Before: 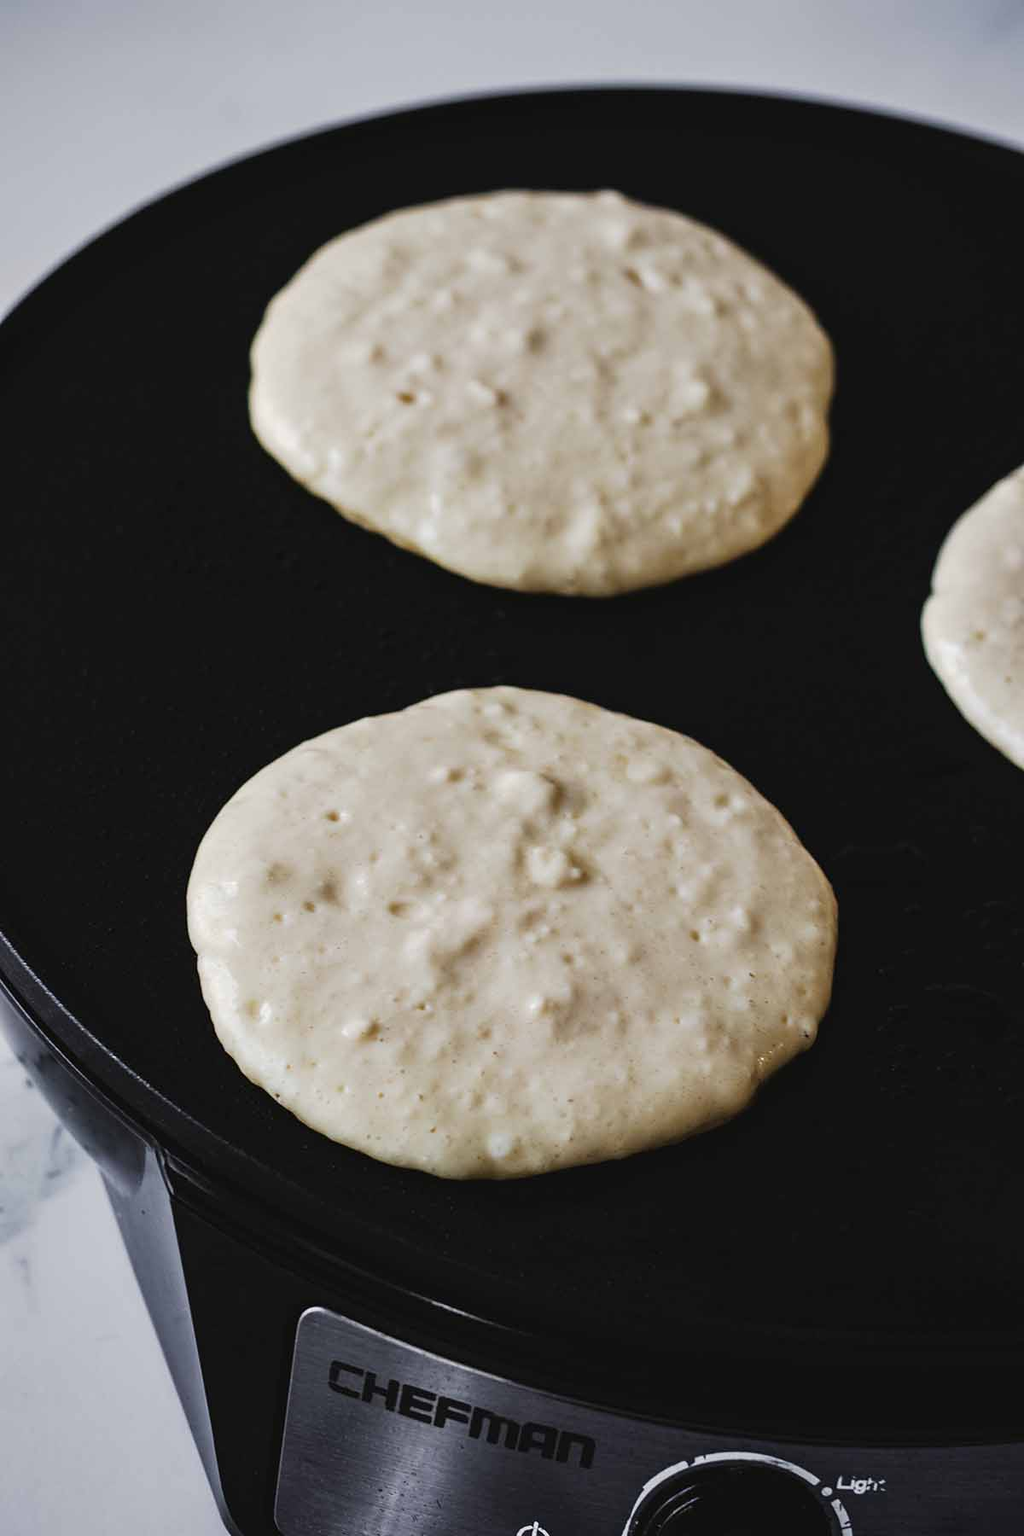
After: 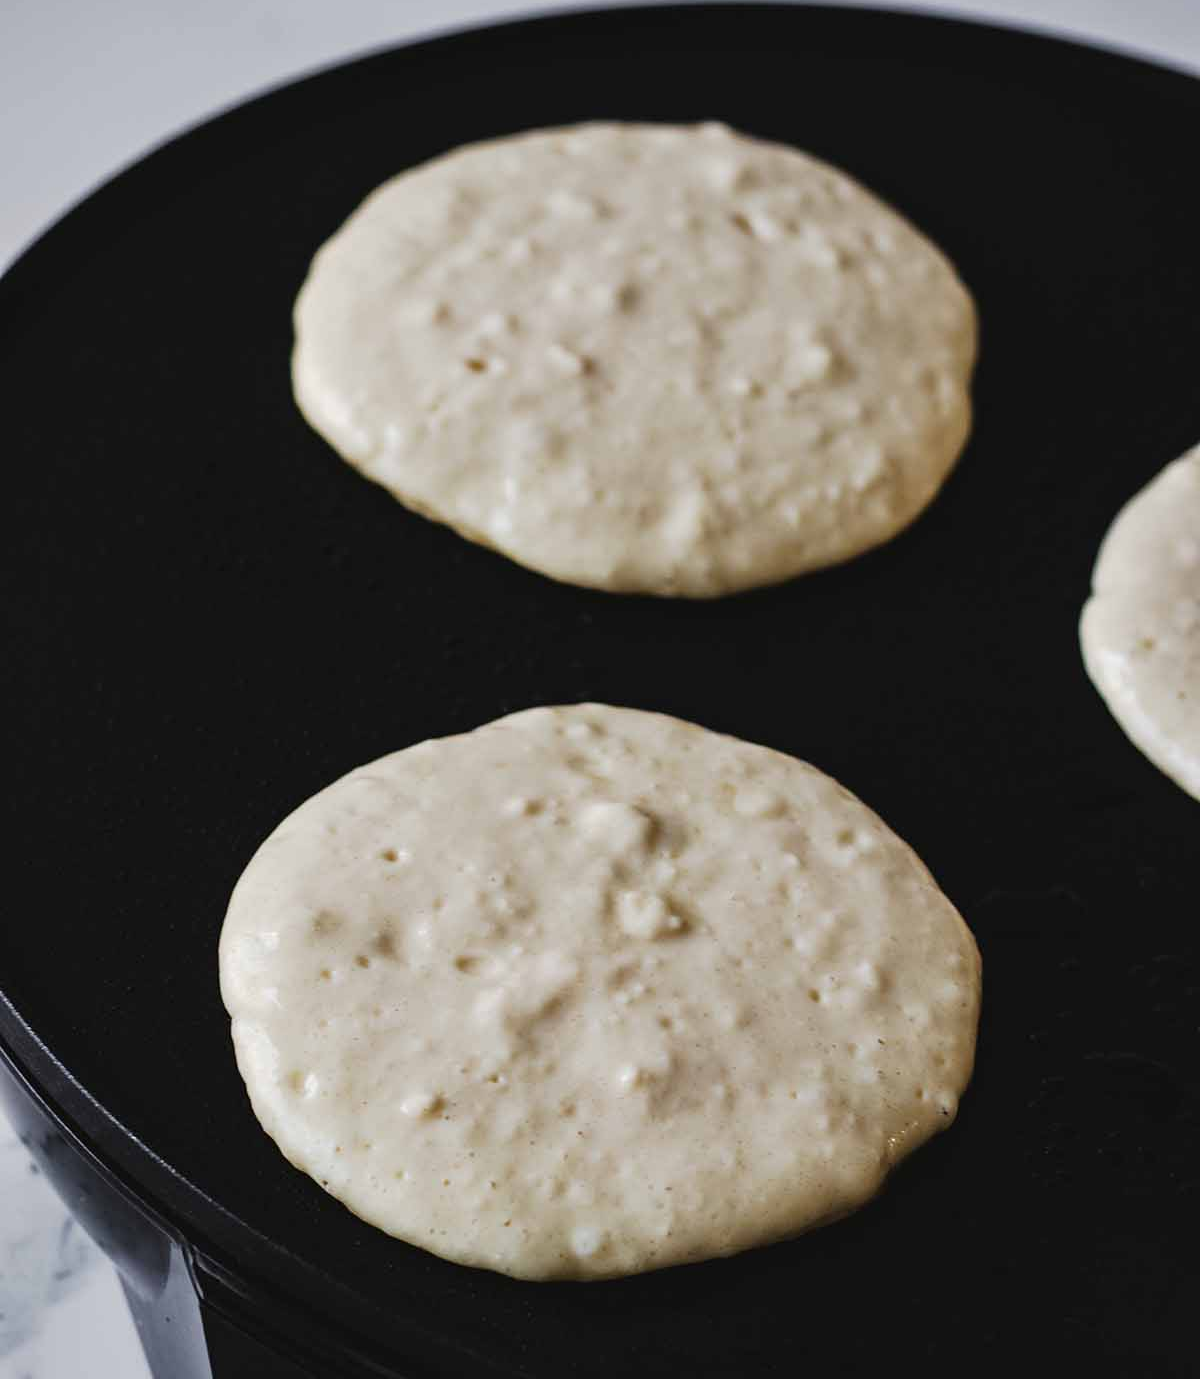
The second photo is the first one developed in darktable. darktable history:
crop: top 5.652%, bottom 17.694%
